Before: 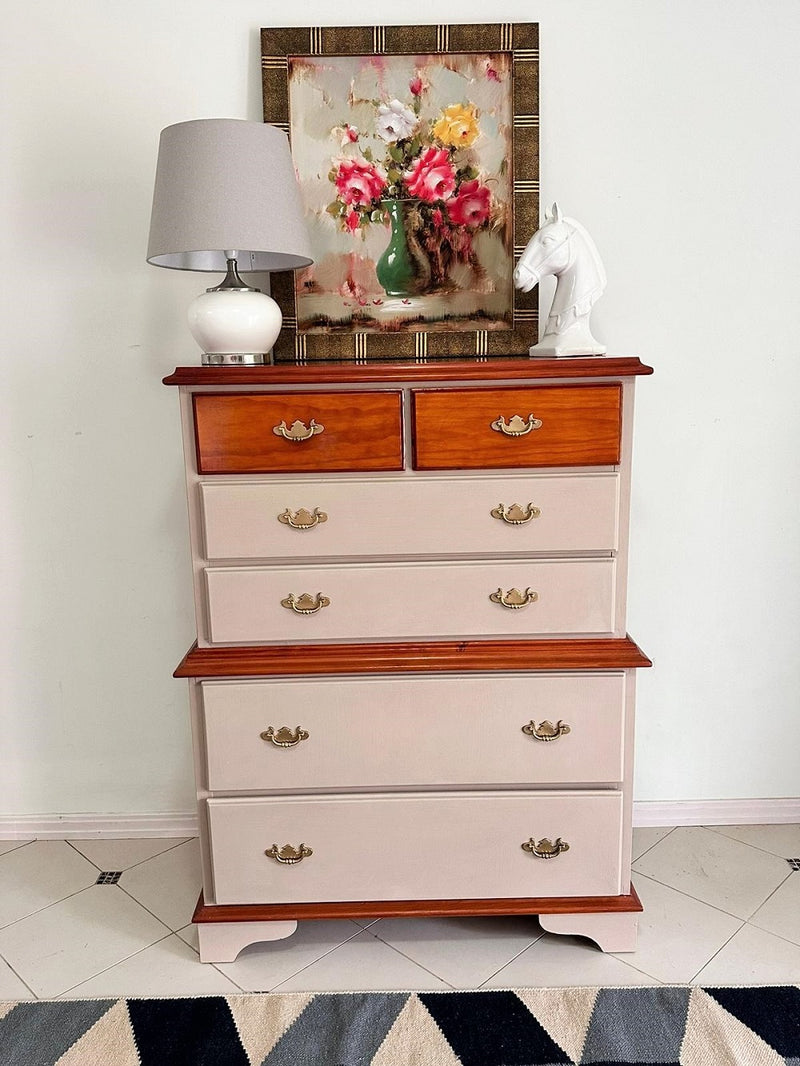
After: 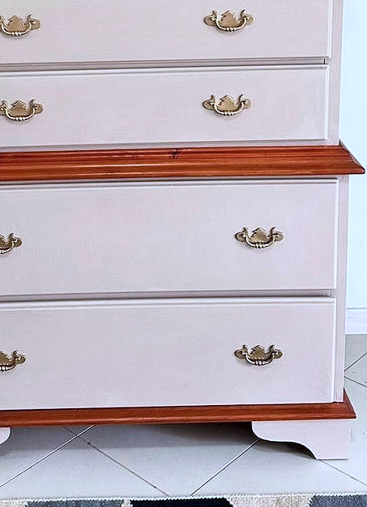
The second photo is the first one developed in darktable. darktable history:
shadows and highlights: shadows -0.74, highlights 38.41
color calibration: x 0.381, y 0.391, temperature 4089.43 K, saturation algorithm version 1 (2020)
crop: left 35.959%, top 46.265%, right 18.073%, bottom 6.157%
